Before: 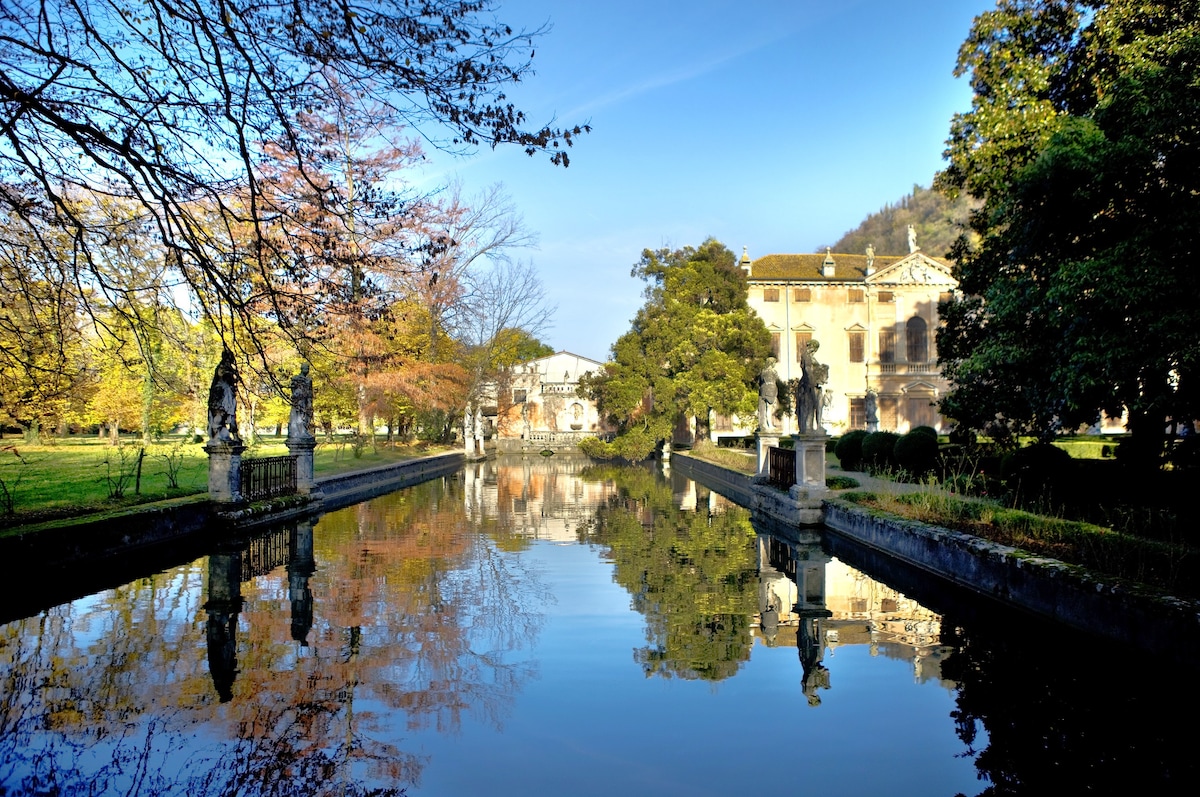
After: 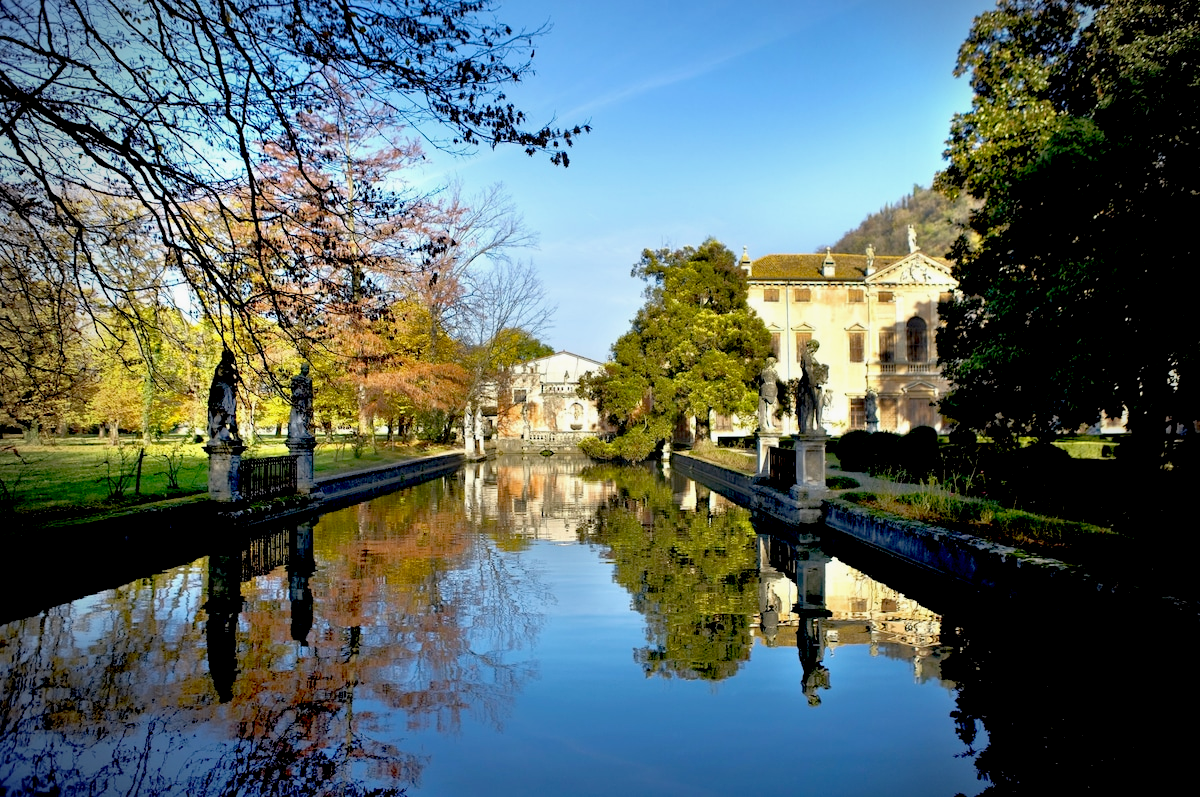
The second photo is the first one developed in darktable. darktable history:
vignetting: fall-off start 76.05%, fall-off radius 28.61%, brightness -0.408, saturation -0.31, width/height ratio 0.968
exposure: black level correction 0.029, exposure -0.074 EV, compensate exposure bias true, compensate highlight preservation false
